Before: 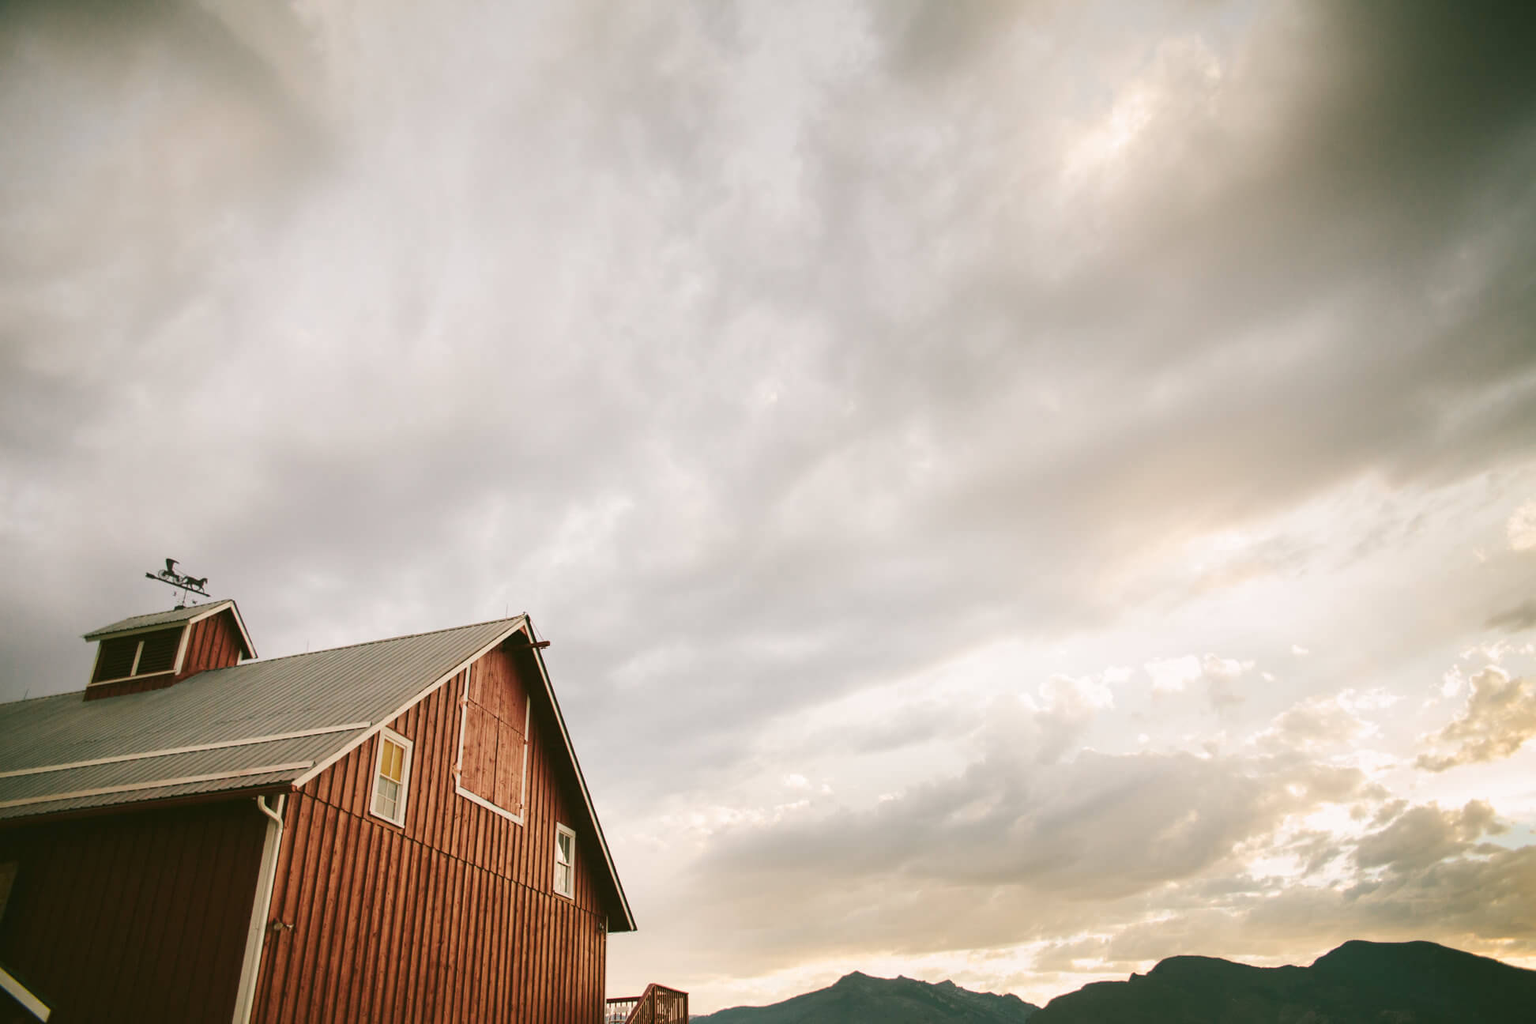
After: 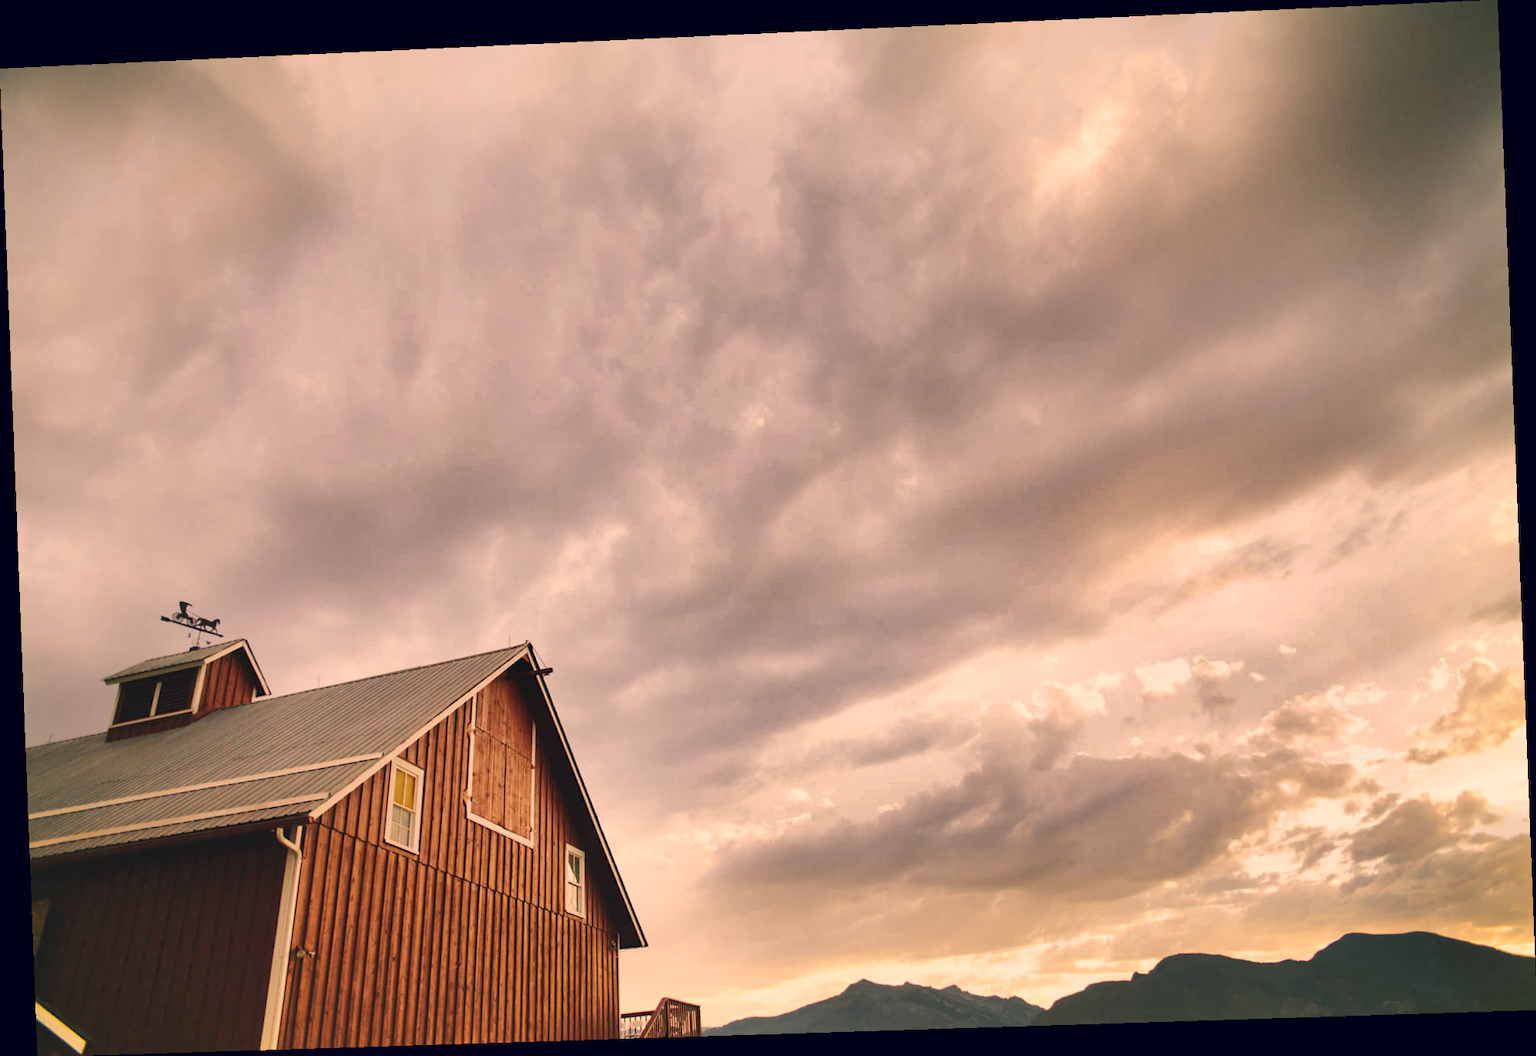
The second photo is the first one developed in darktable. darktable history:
color correction: highlights a* 19.59, highlights b* 27.49, shadows a* 3.46, shadows b* -17.28, saturation 0.73
rotate and perspective: rotation -2.22°, lens shift (horizontal) -0.022, automatic cropping off
color balance rgb: linear chroma grading › global chroma 33.4%
shadows and highlights: radius 108.52, shadows 44.07, highlights -67.8, low approximation 0.01, soften with gaussian
